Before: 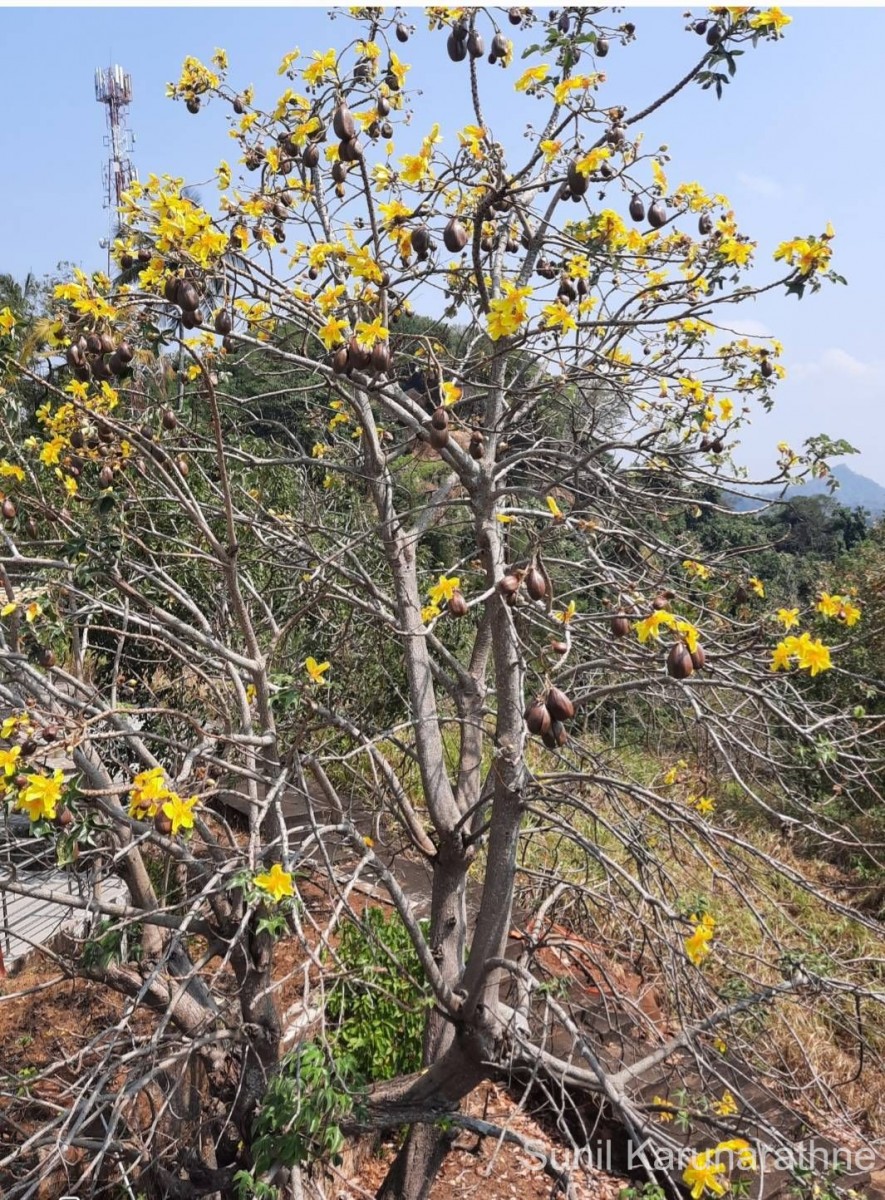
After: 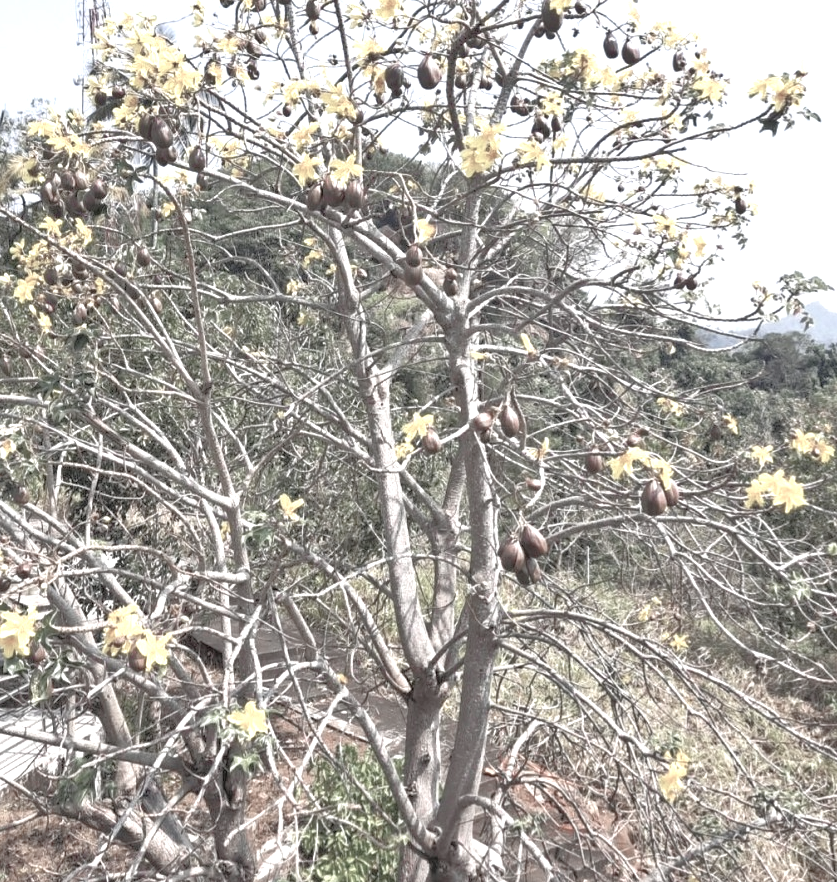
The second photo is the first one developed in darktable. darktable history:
exposure: black level correction 0, exposure 0.896 EV, compensate highlight preservation false
crop and rotate: left 2.956%, top 13.623%, right 2.437%, bottom 12.856%
tone equalizer: -7 EV 0.153 EV, -6 EV 0.566 EV, -5 EV 1.16 EV, -4 EV 1.3 EV, -3 EV 1.15 EV, -2 EV 0.6 EV, -1 EV 0.165 EV
color zones: curves: ch1 [(0, 0.34) (0.143, 0.164) (0.286, 0.152) (0.429, 0.176) (0.571, 0.173) (0.714, 0.188) (0.857, 0.199) (1, 0.34)]
